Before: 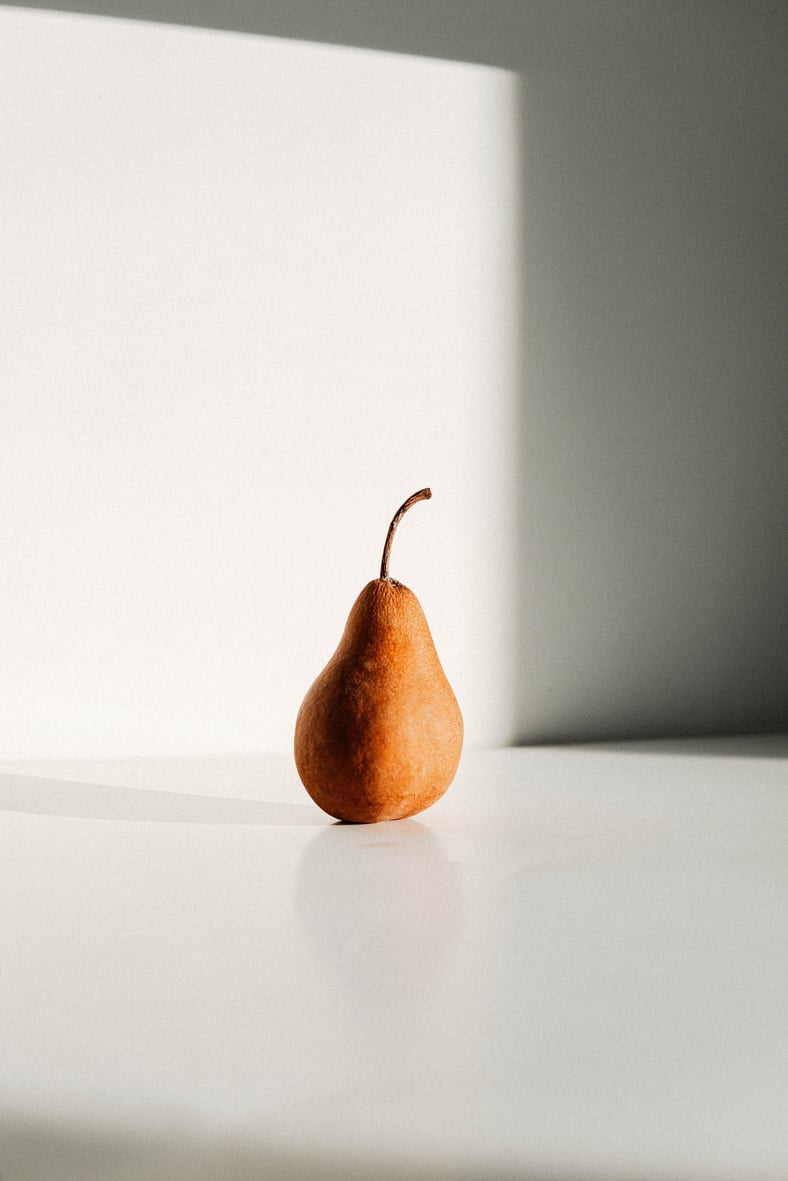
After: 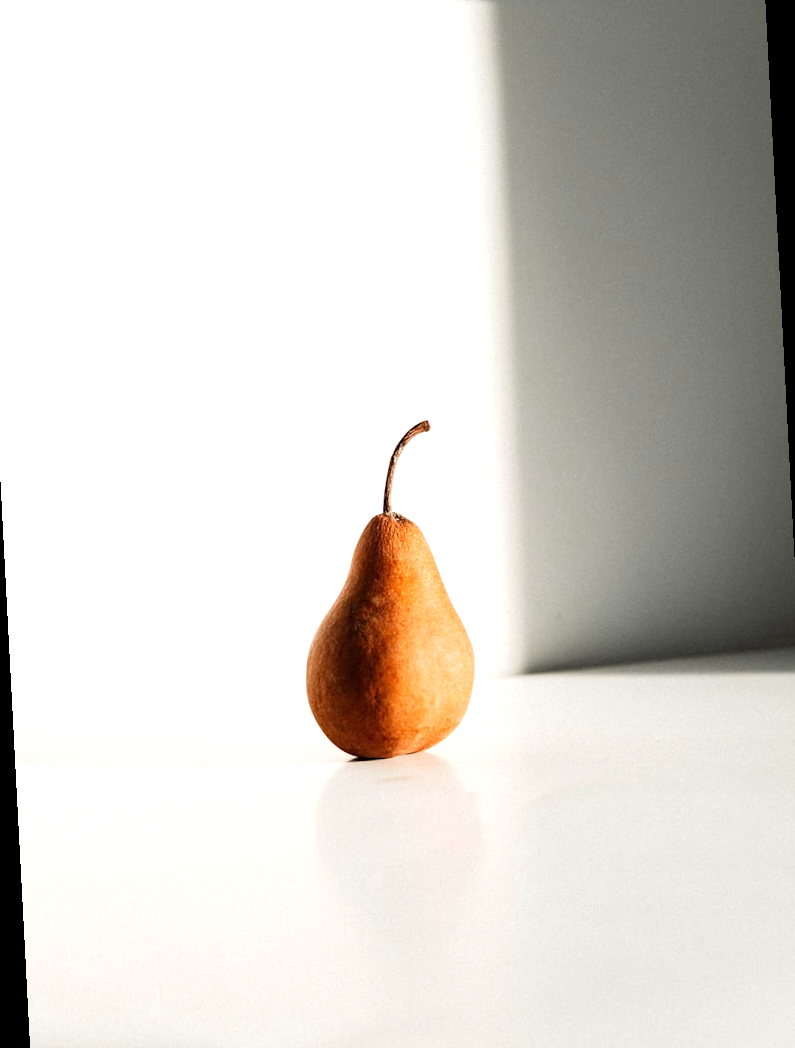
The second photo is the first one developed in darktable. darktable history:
exposure: black level correction 0.001, exposure 0.5 EV, compensate exposure bias true, compensate highlight preservation false
rotate and perspective: rotation -3°, crop left 0.031, crop right 0.968, crop top 0.07, crop bottom 0.93
